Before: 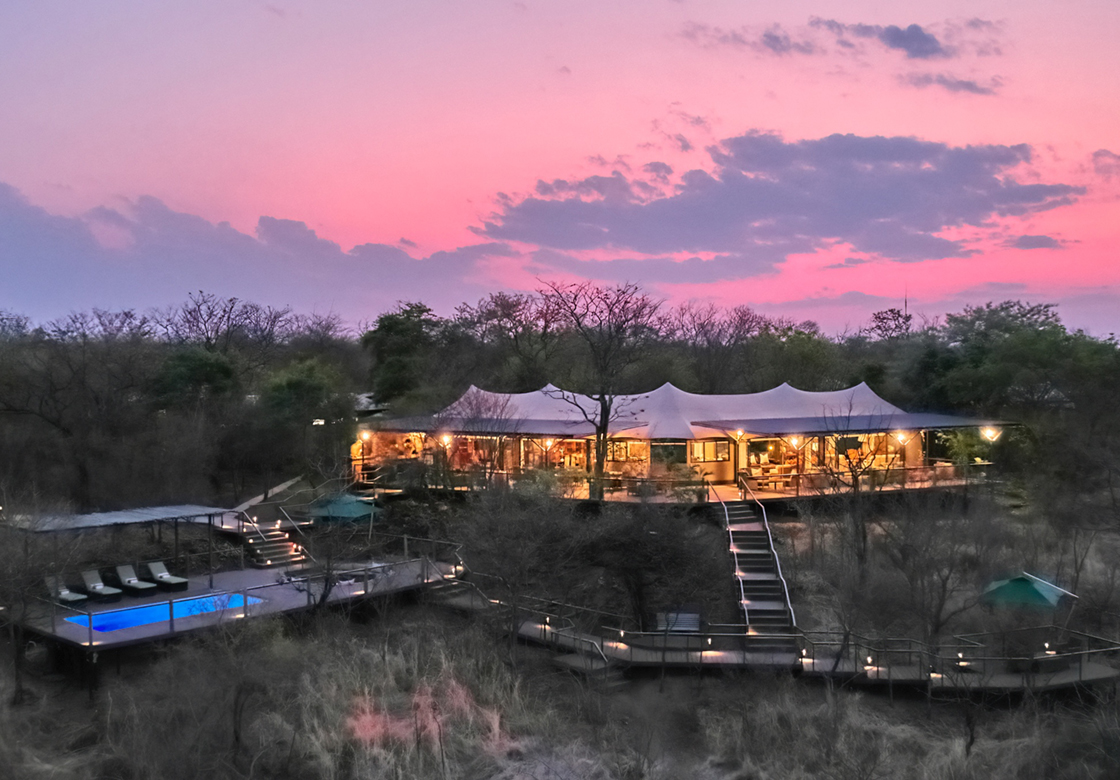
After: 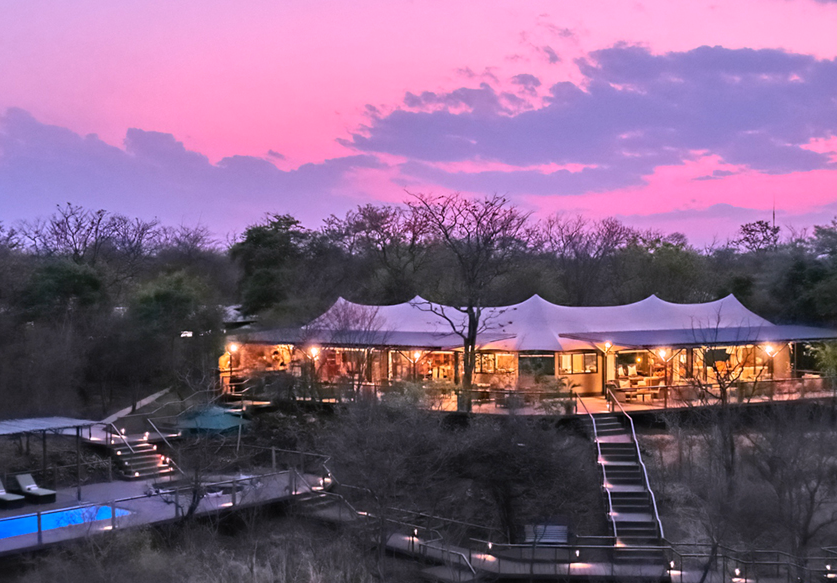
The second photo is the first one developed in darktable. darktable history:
crop and rotate: left 11.831%, top 11.346%, right 13.429%, bottom 13.899%
white balance: red 1.042, blue 1.17
